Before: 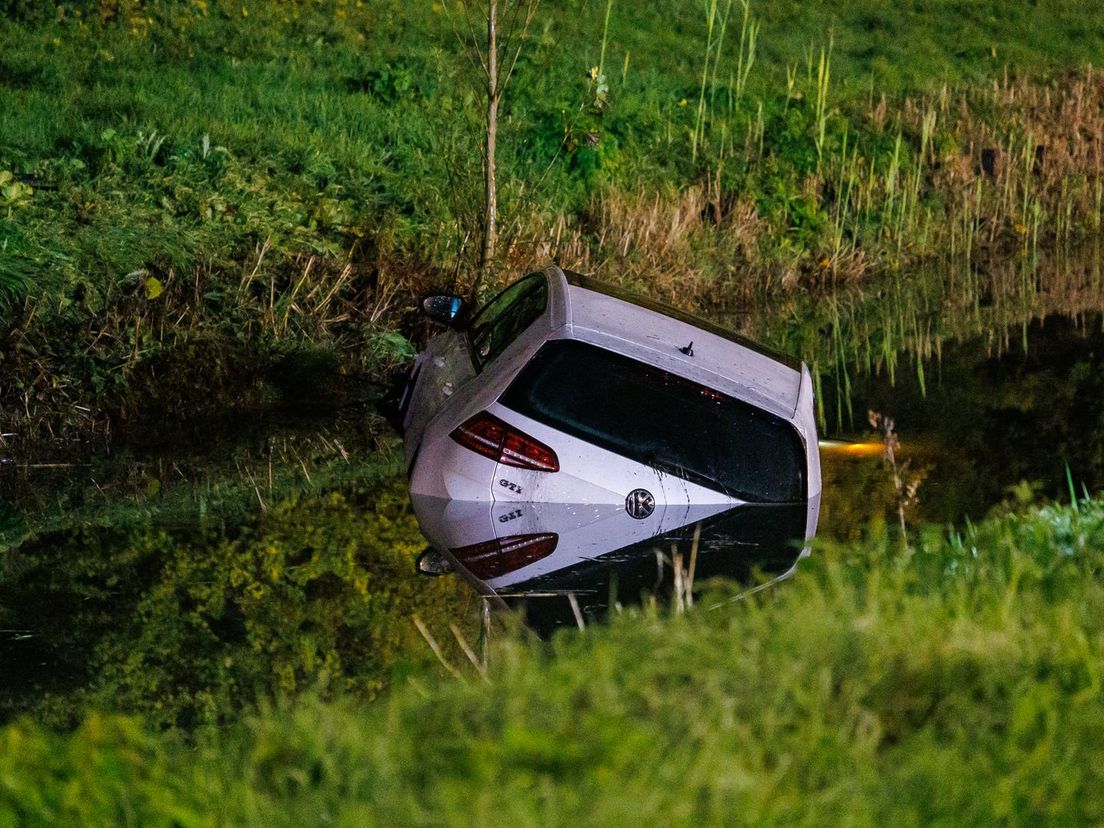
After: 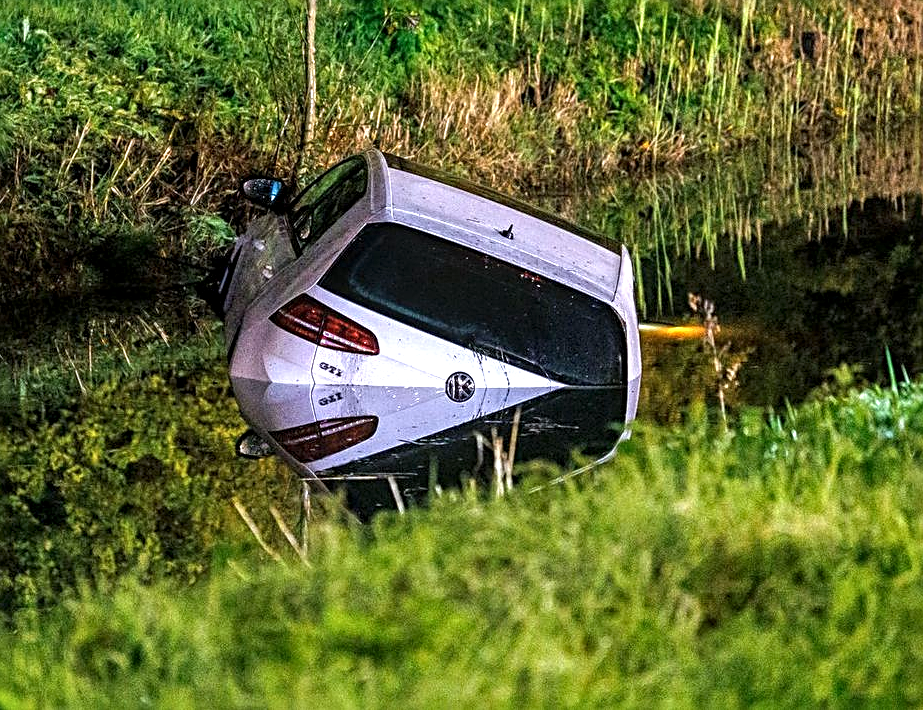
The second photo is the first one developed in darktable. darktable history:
crop: left 16.315%, top 14.246%
local contrast: detail 130%
white balance: red 0.983, blue 1.036
exposure: black level correction 0, exposure 0.9 EV, compensate highlight preservation false
sharpen: radius 3.119
